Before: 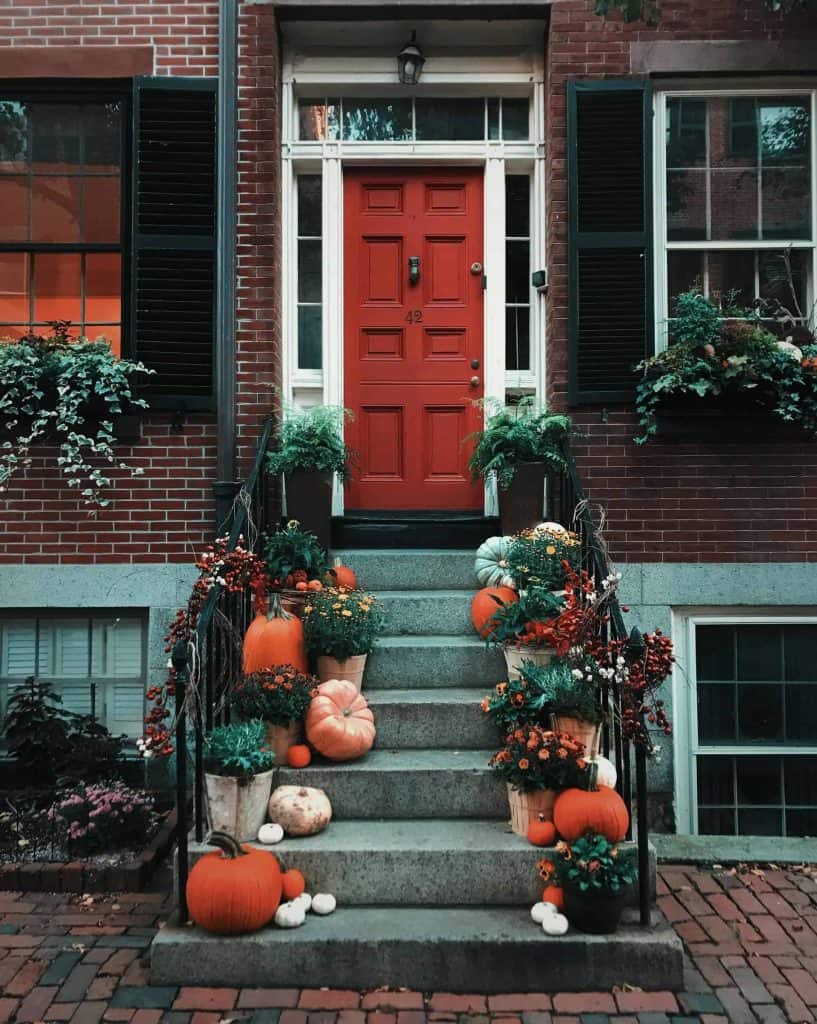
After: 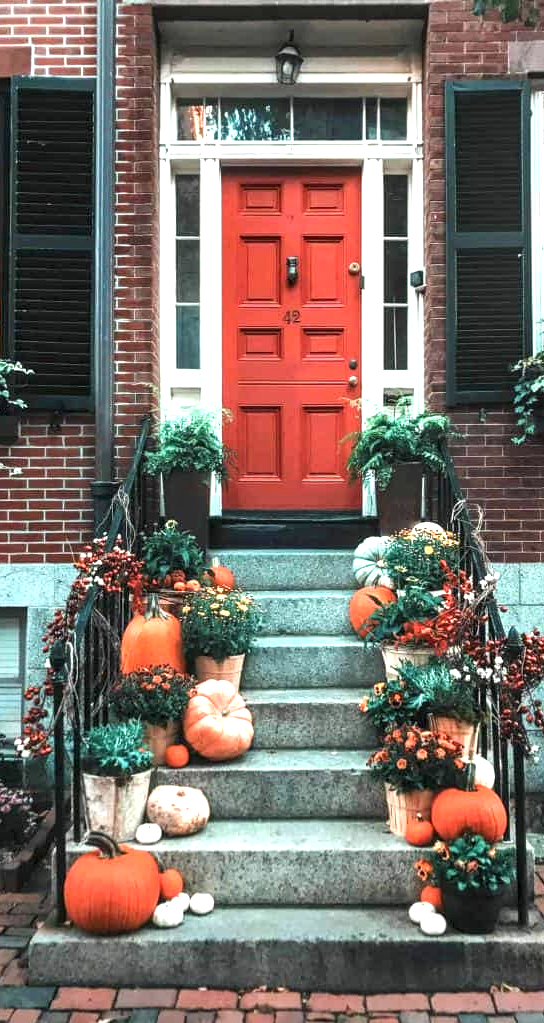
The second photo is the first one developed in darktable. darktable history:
exposure: black level correction 0, exposure 1.3 EV, compensate exposure bias true, compensate highlight preservation false
crop and rotate: left 15.055%, right 18.278%
tone equalizer: on, module defaults
local contrast: detail 130%
